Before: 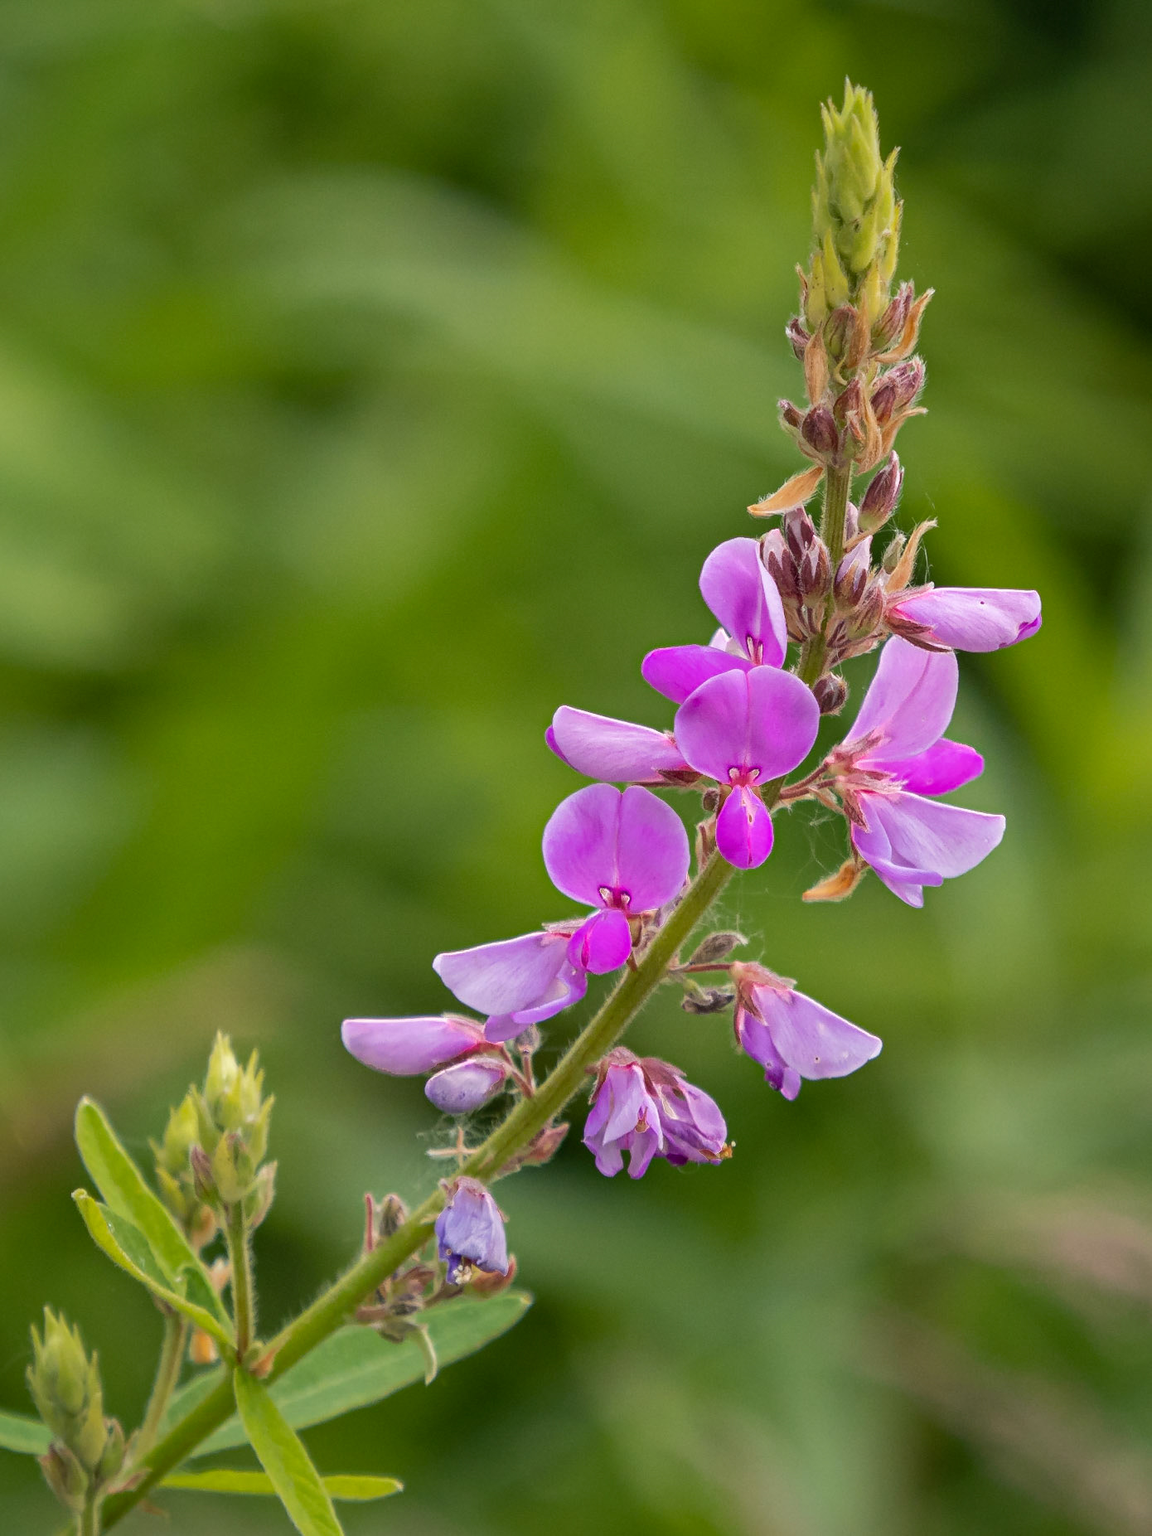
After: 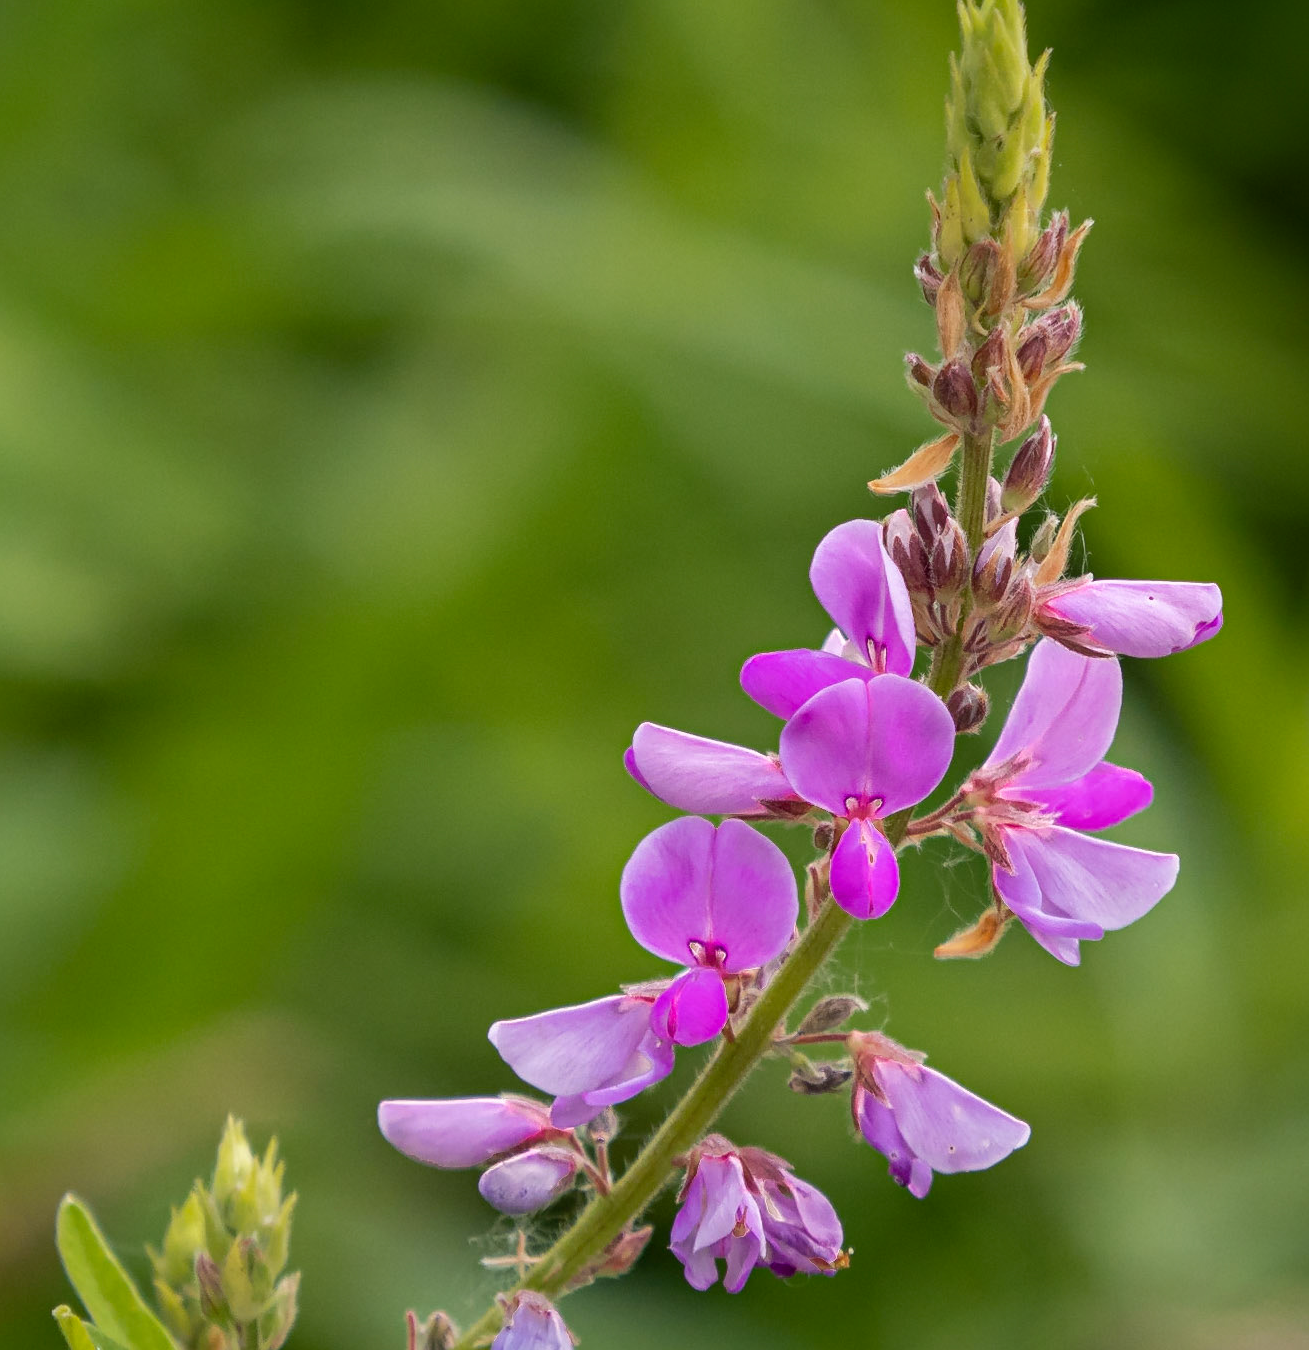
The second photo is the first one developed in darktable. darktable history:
shadows and highlights: shadows -70.41, highlights 34.6, highlights color adjustment 78.98%, soften with gaussian
crop: left 2.491%, top 6.983%, right 3.28%, bottom 20.141%
tone equalizer: on, module defaults
